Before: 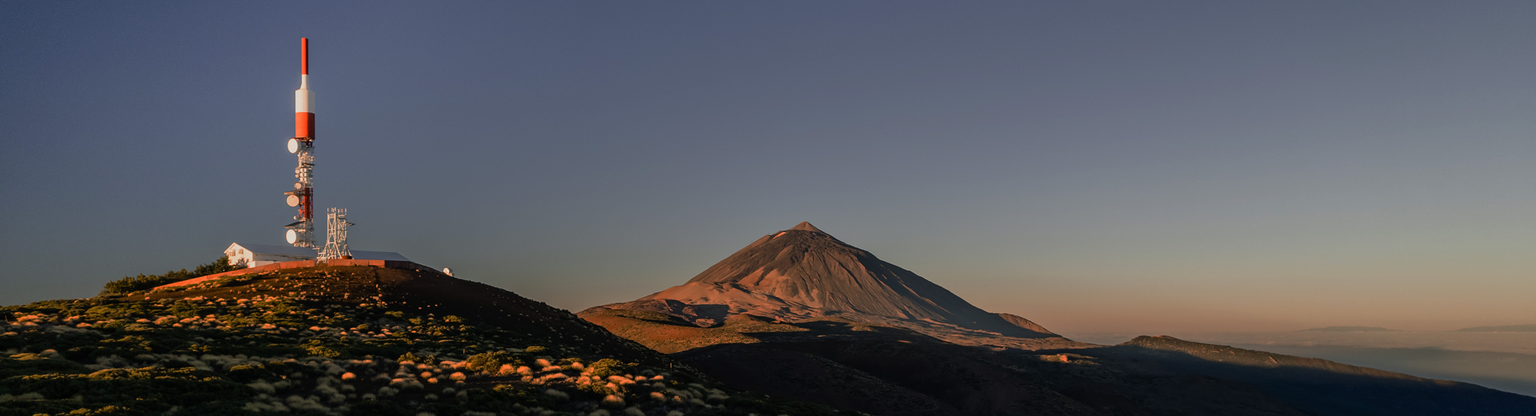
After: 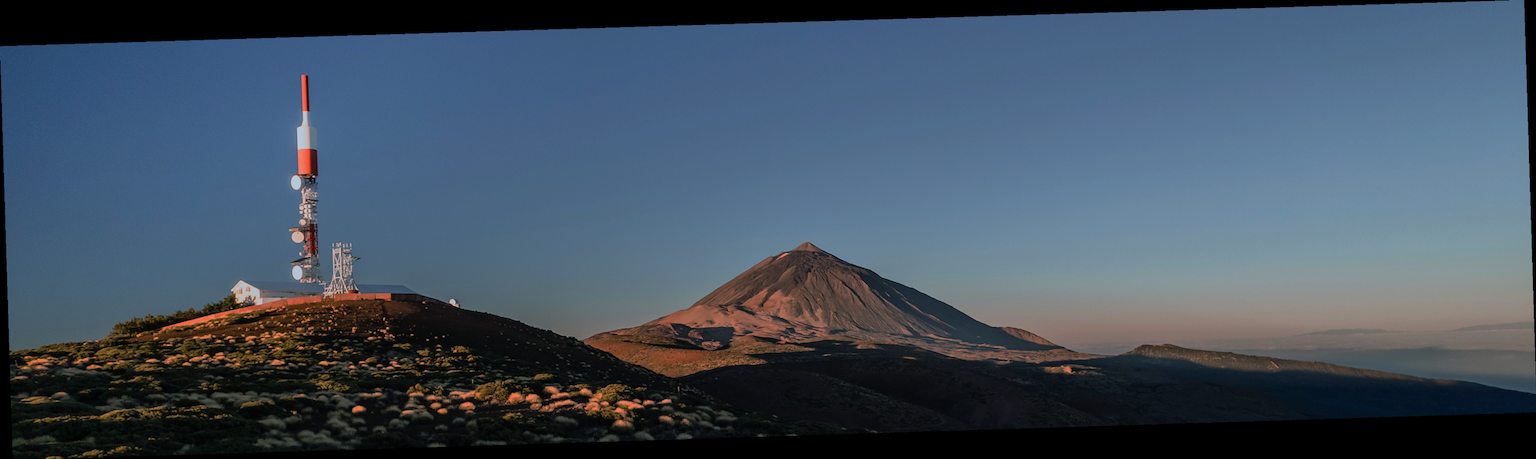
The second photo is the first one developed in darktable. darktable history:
color correction: highlights a* -9.35, highlights b* -23.15
shadows and highlights: shadows 25, highlights -70
rotate and perspective: rotation -1.77°, lens shift (horizontal) 0.004, automatic cropping off
